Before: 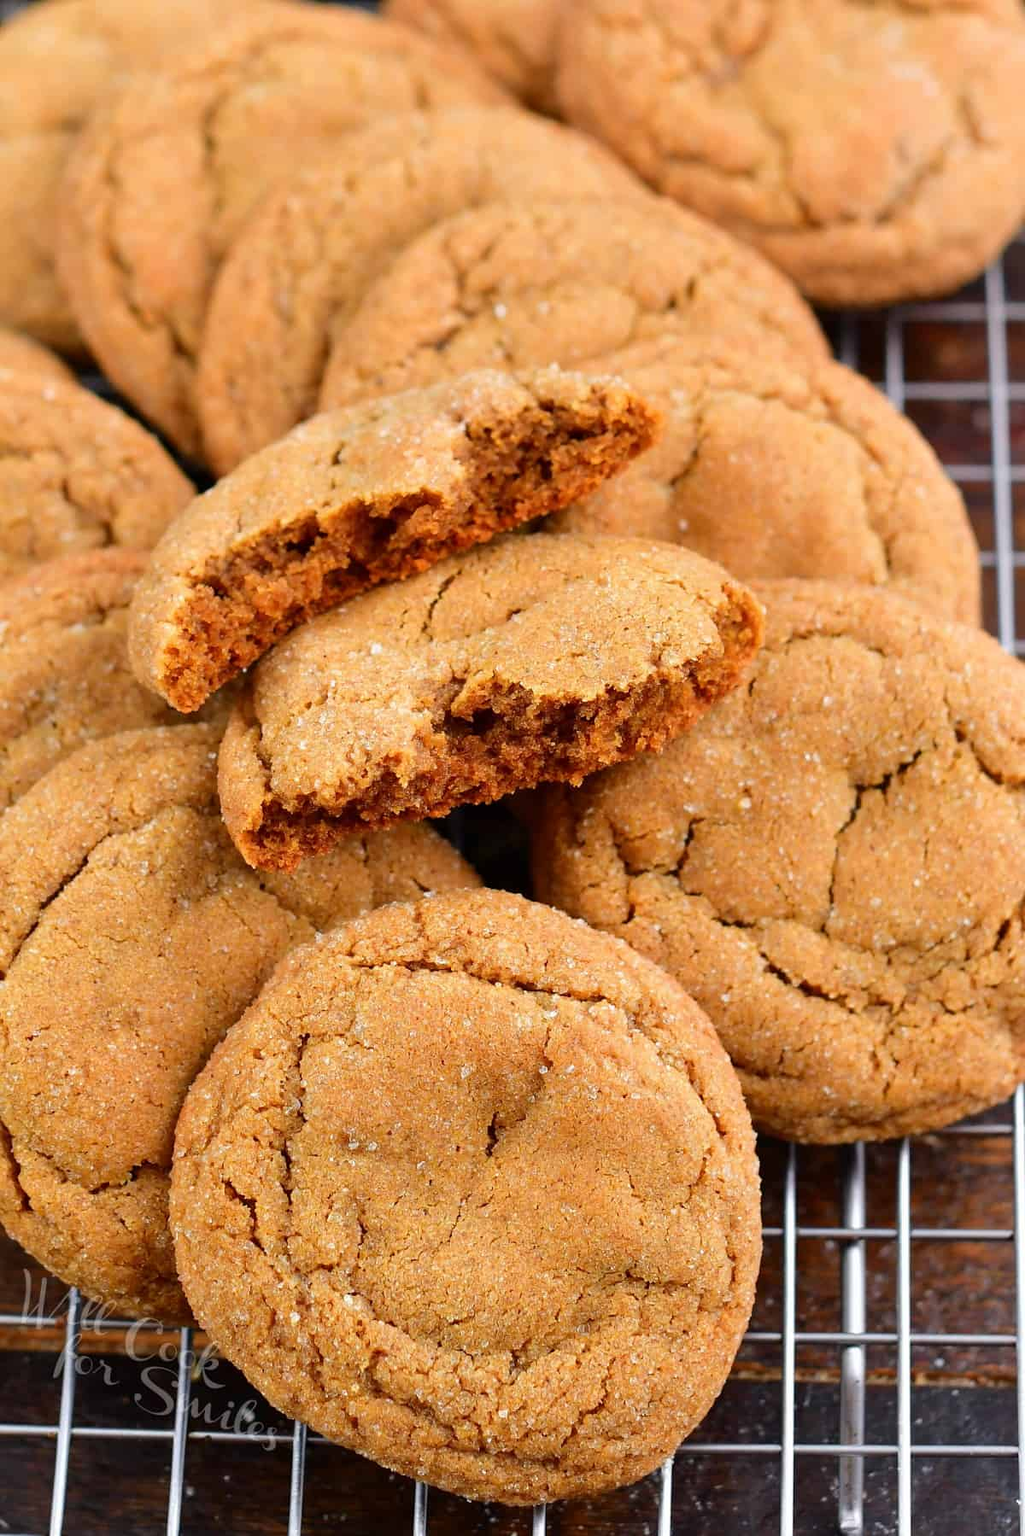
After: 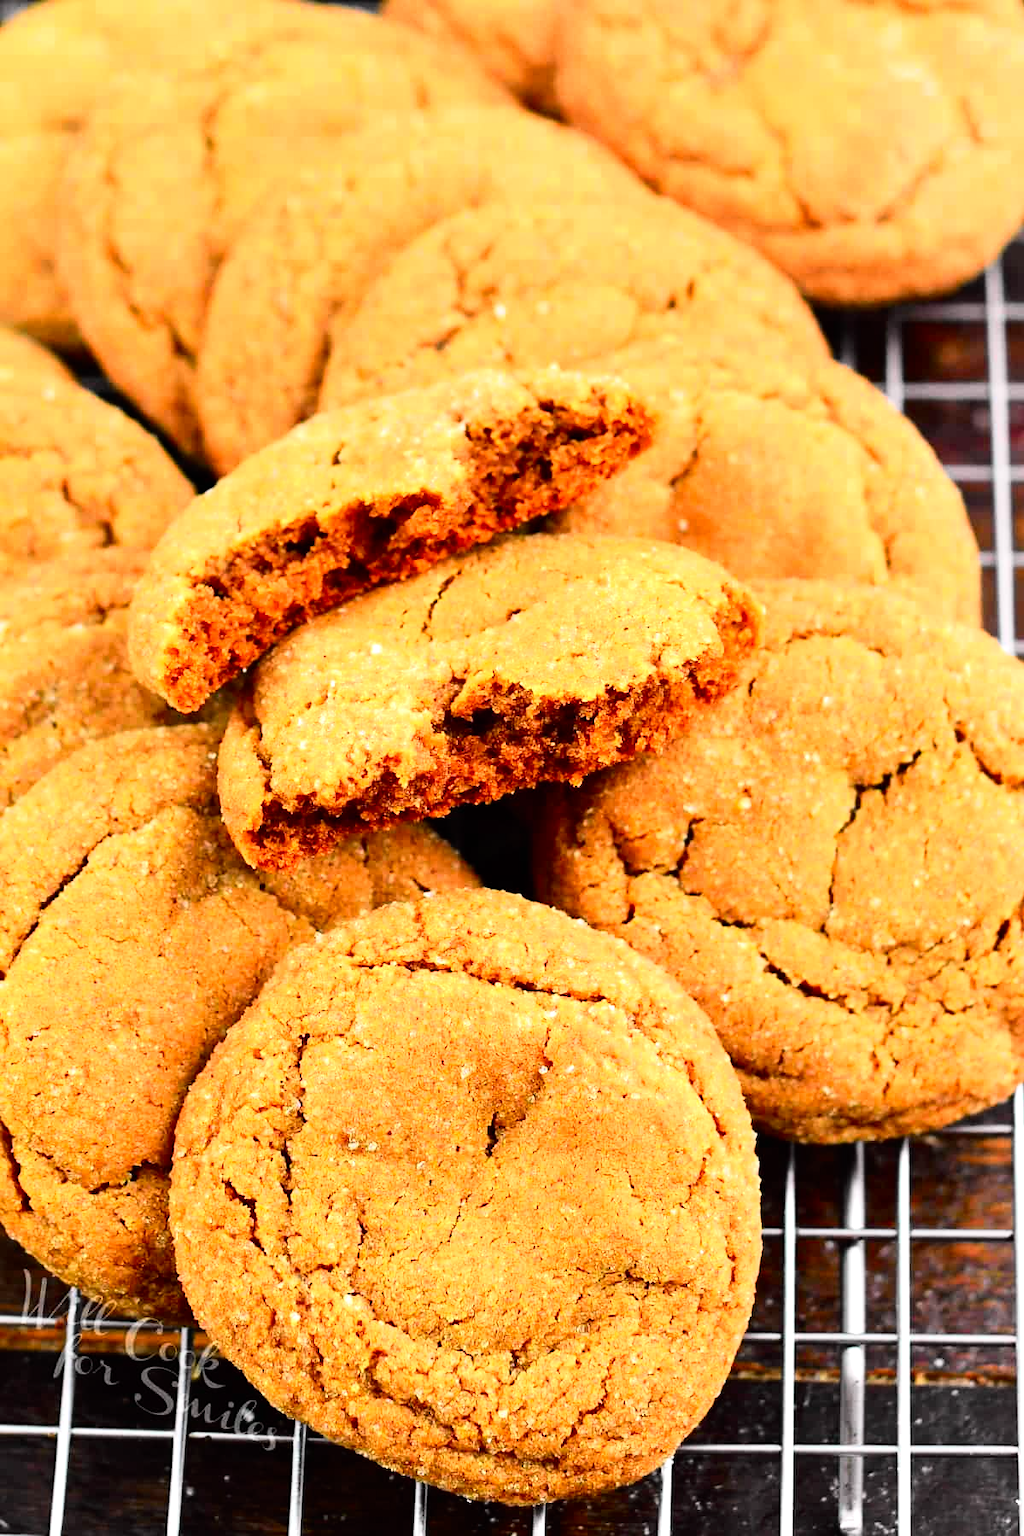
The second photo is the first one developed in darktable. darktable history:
tone equalizer: -8 EV -0.75 EV, -7 EV -0.7 EV, -6 EV -0.6 EV, -5 EV -0.4 EV, -3 EV 0.4 EV, -2 EV 0.6 EV, -1 EV 0.7 EV, +0 EV 0.75 EV, edges refinement/feathering 500, mask exposure compensation -1.57 EV, preserve details no
tone curve: curves: ch0 [(0, 0) (0.062, 0.037) (0.142, 0.138) (0.359, 0.419) (0.469, 0.544) (0.634, 0.722) (0.839, 0.909) (0.998, 0.978)]; ch1 [(0, 0) (0.437, 0.408) (0.472, 0.47) (0.502, 0.503) (0.527, 0.523) (0.559, 0.573) (0.608, 0.665) (0.669, 0.748) (0.859, 0.899) (1, 1)]; ch2 [(0, 0) (0.33, 0.301) (0.421, 0.443) (0.473, 0.498) (0.502, 0.5) (0.535, 0.531) (0.575, 0.603) (0.608, 0.667) (1, 1)], color space Lab, independent channels, preserve colors none
